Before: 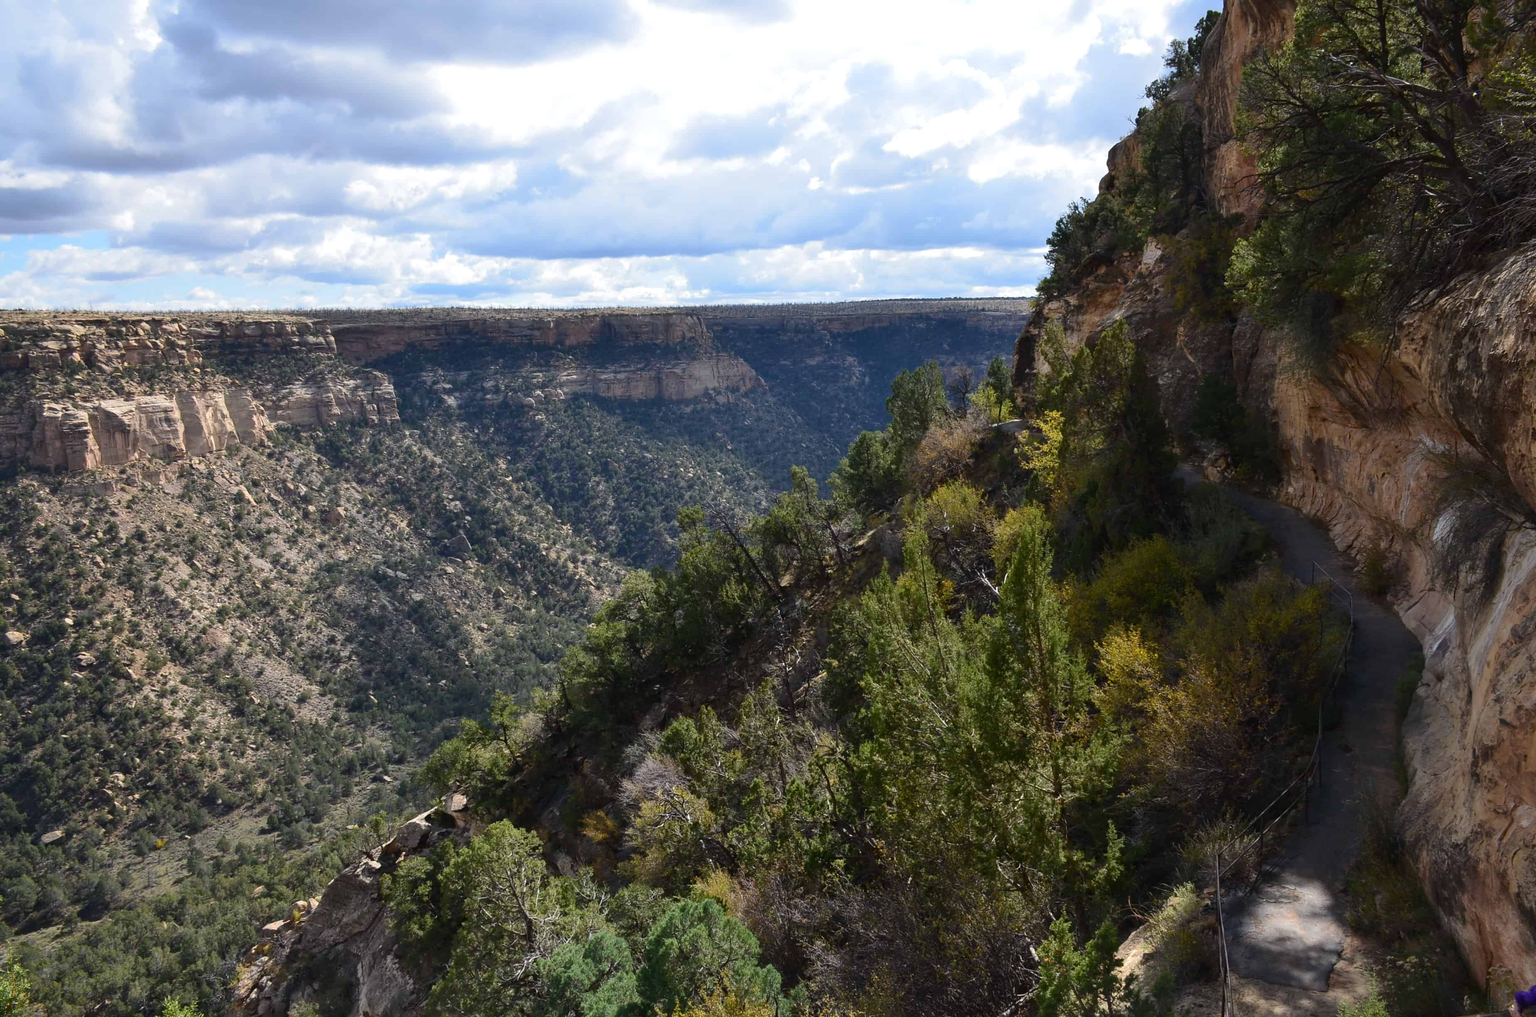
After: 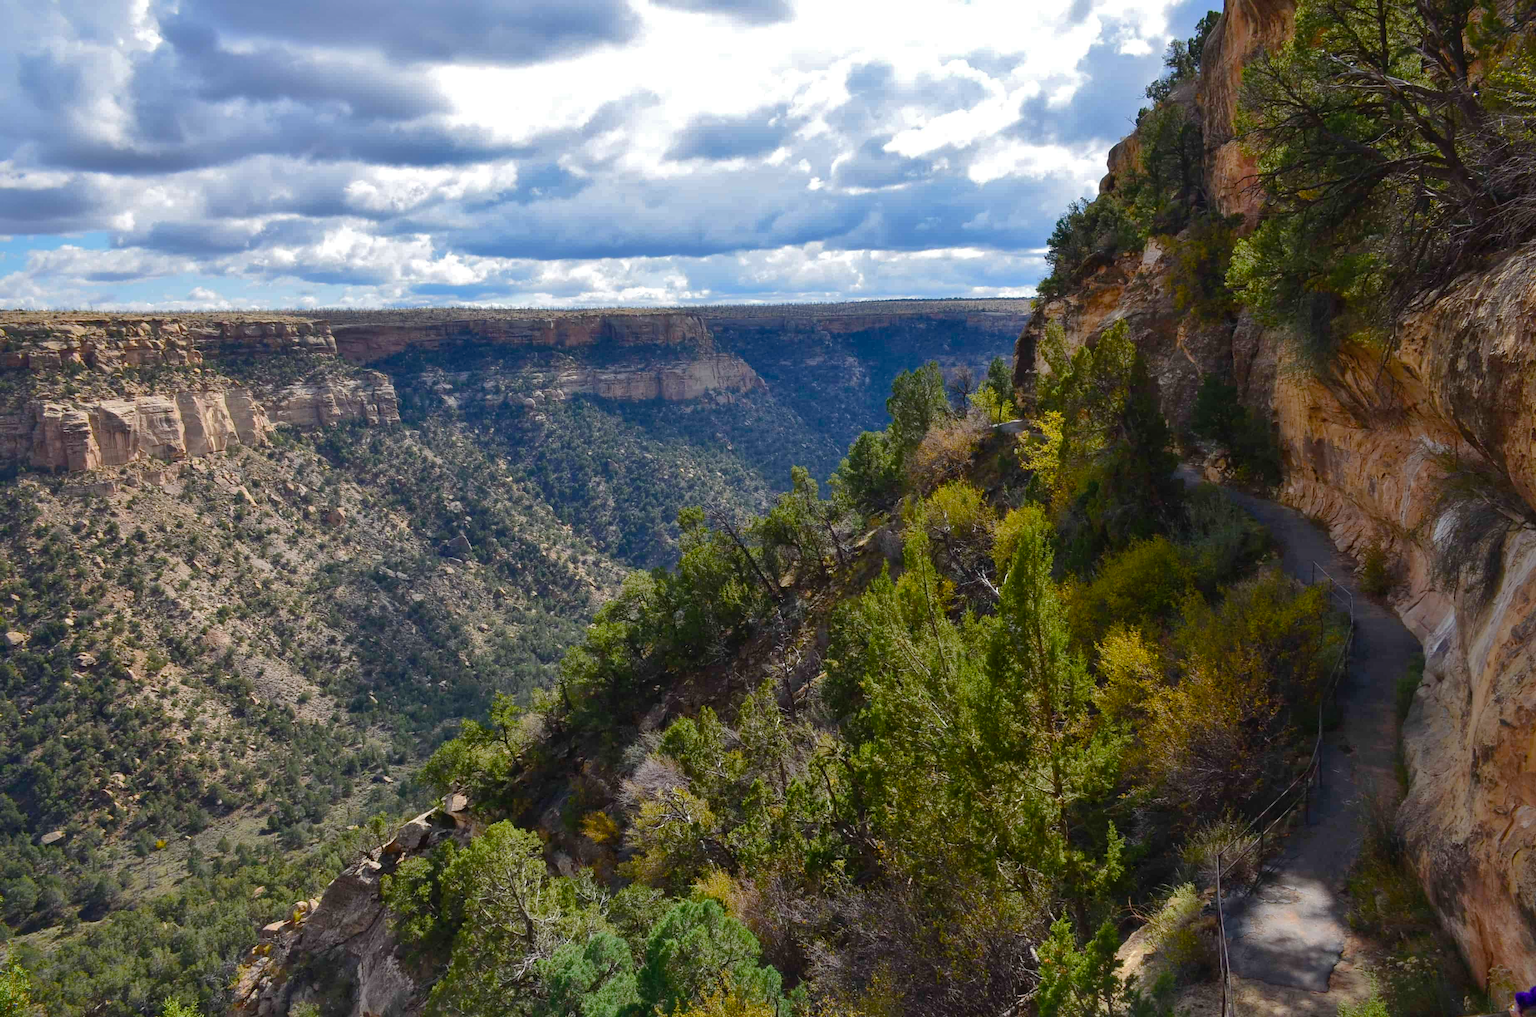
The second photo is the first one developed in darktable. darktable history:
color balance rgb: perceptual saturation grading › global saturation 34.748%, perceptual saturation grading › highlights -29.953%, perceptual saturation grading › shadows 35.096%
shadows and highlights: shadows 40.31, highlights -60.07
